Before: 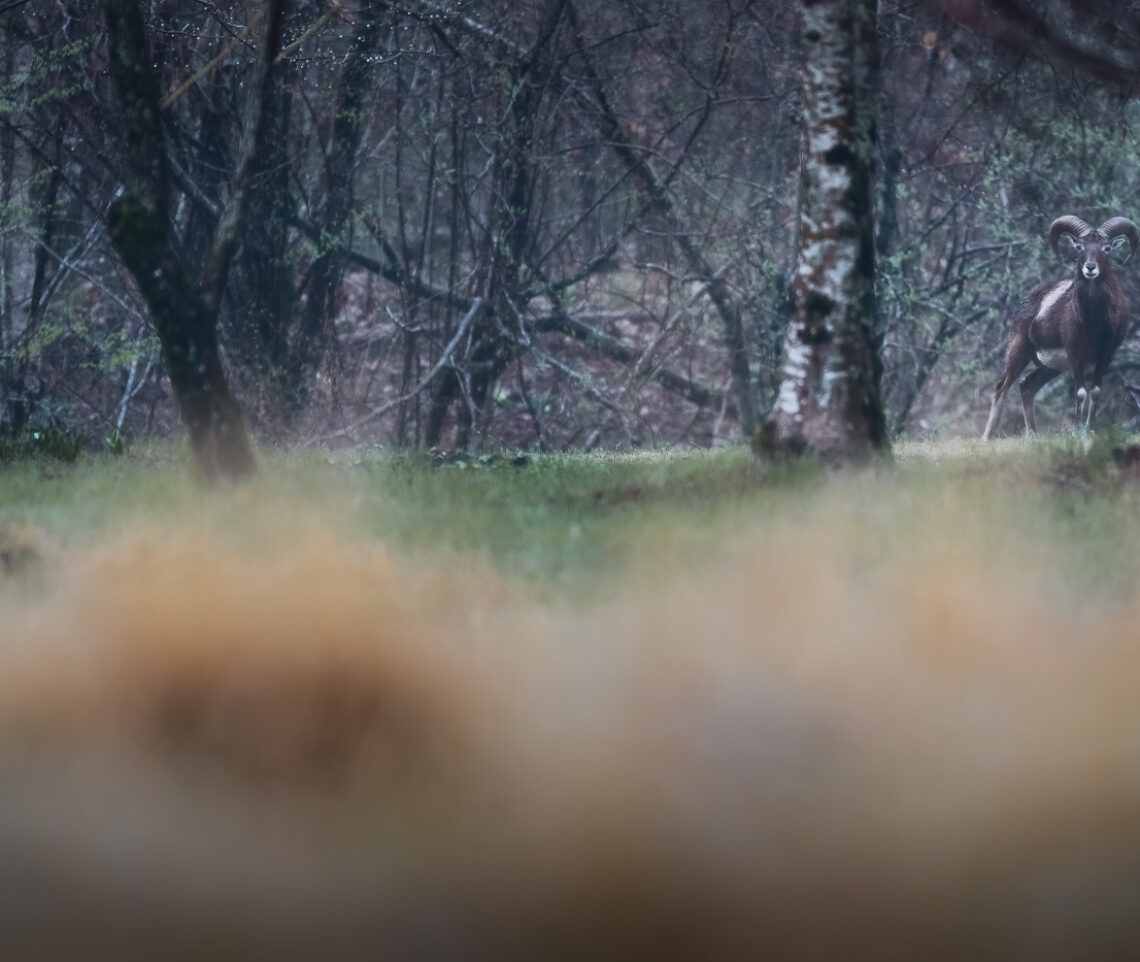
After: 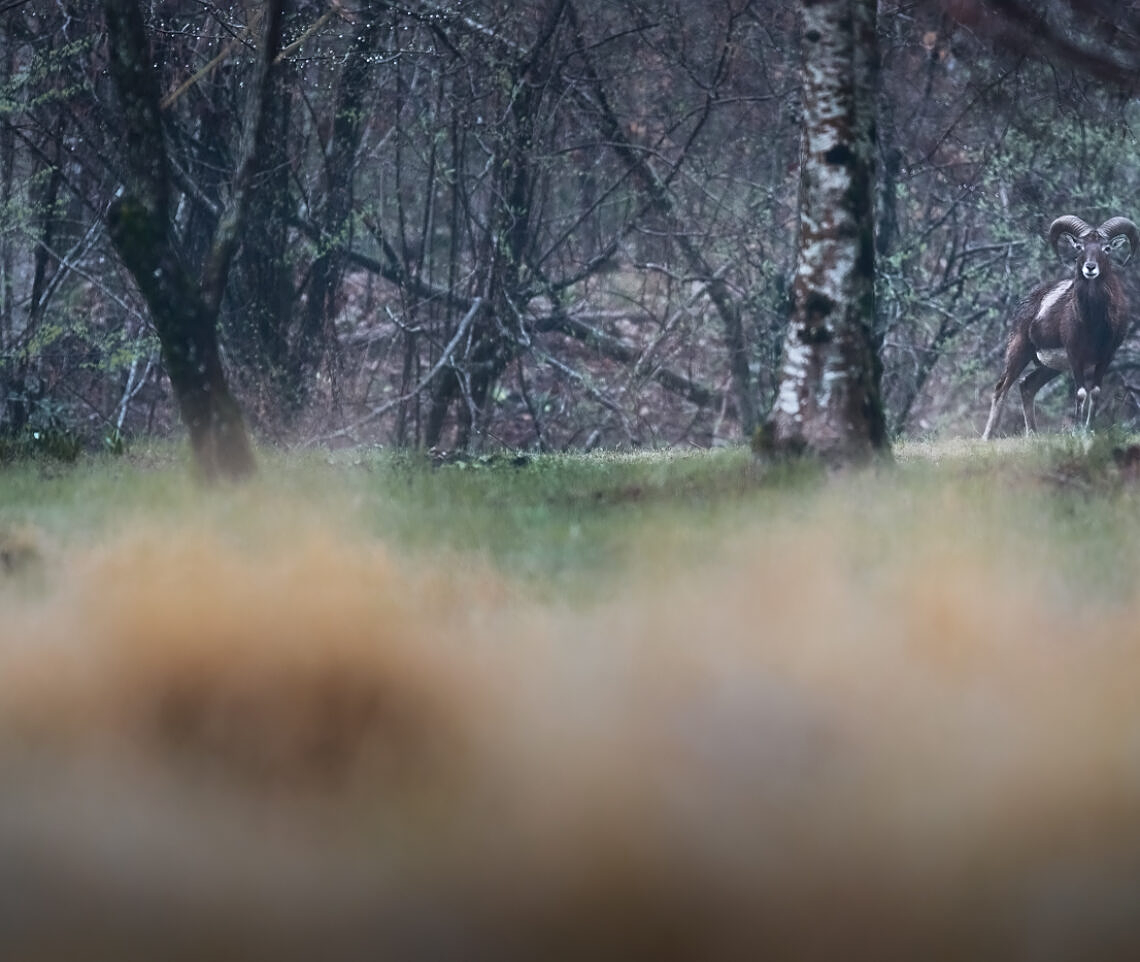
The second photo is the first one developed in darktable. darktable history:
shadows and highlights: radius 171.16, shadows 27, white point adjustment 3.13, highlights -67.95, soften with gaussian
sharpen: on, module defaults
